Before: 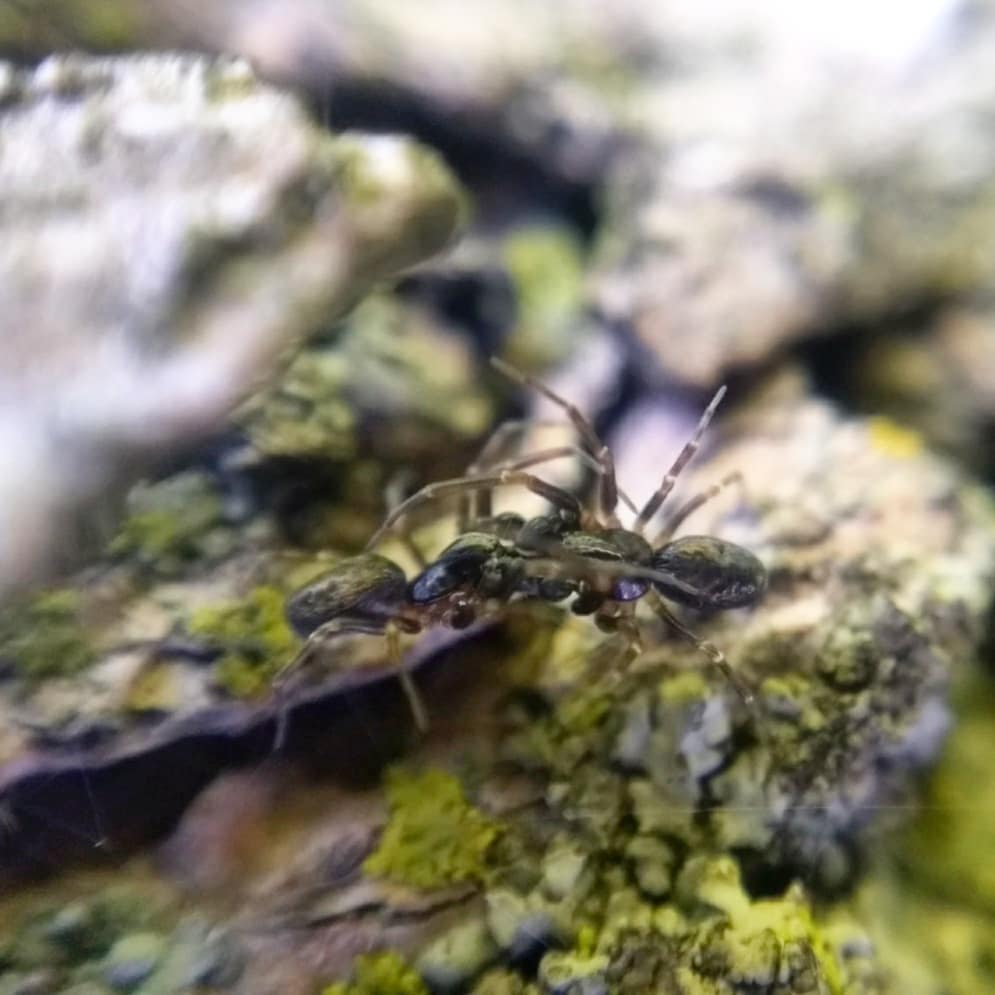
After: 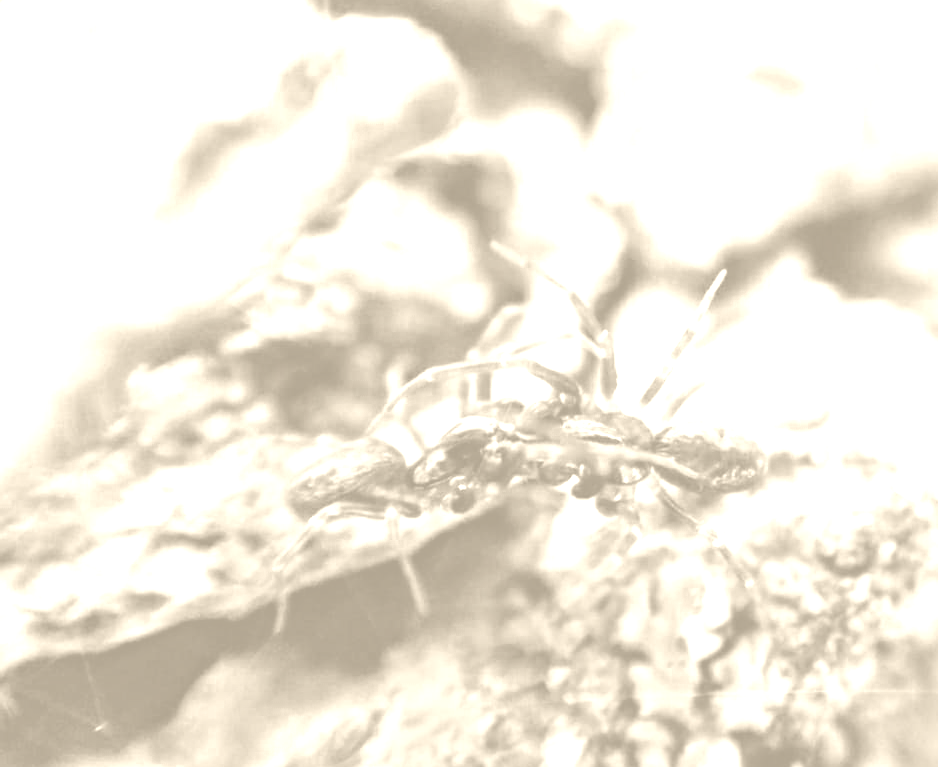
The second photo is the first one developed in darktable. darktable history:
exposure: black level correction 0, exposure 1.1 EV, compensate exposure bias true, compensate highlight preservation false
crop and rotate: angle 0.03°, top 11.643%, right 5.651%, bottom 11.189%
color correction: highlights a* -3.28, highlights b* -6.24, shadows a* 3.1, shadows b* 5.19
haze removal: compatibility mode true, adaptive false
contrast equalizer: octaves 7, y [[0.6 ×6], [0.55 ×6], [0 ×6], [0 ×6], [0 ×6]], mix 0.3
color balance rgb: shadows lift › luminance -20%, power › hue 72.24°, highlights gain › luminance 15%, global offset › hue 171.6°, perceptual saturation grading › highlights -15%, perceptual saturation grading › shadows 25%, global vibrance 35%, contrast 10%
color zones: curves: ch0 [(0.11, 0.396) (0.195, 0.36) (0.25, 0.5) (0.303, 0.412) (0.357, 0.544) (0.75, 0.5) (0.967, 0.328)]; ch1 [(0, 0.468) (0.112, 0.512) (0.202, 0.6) (0.25, 0.5) (0.307, 0.352) (0.357, 0.544) (0.75, 0.5) (0.963, 0.524)]
colorize: hue 36°, saturation 71%, lightness 80.79%
